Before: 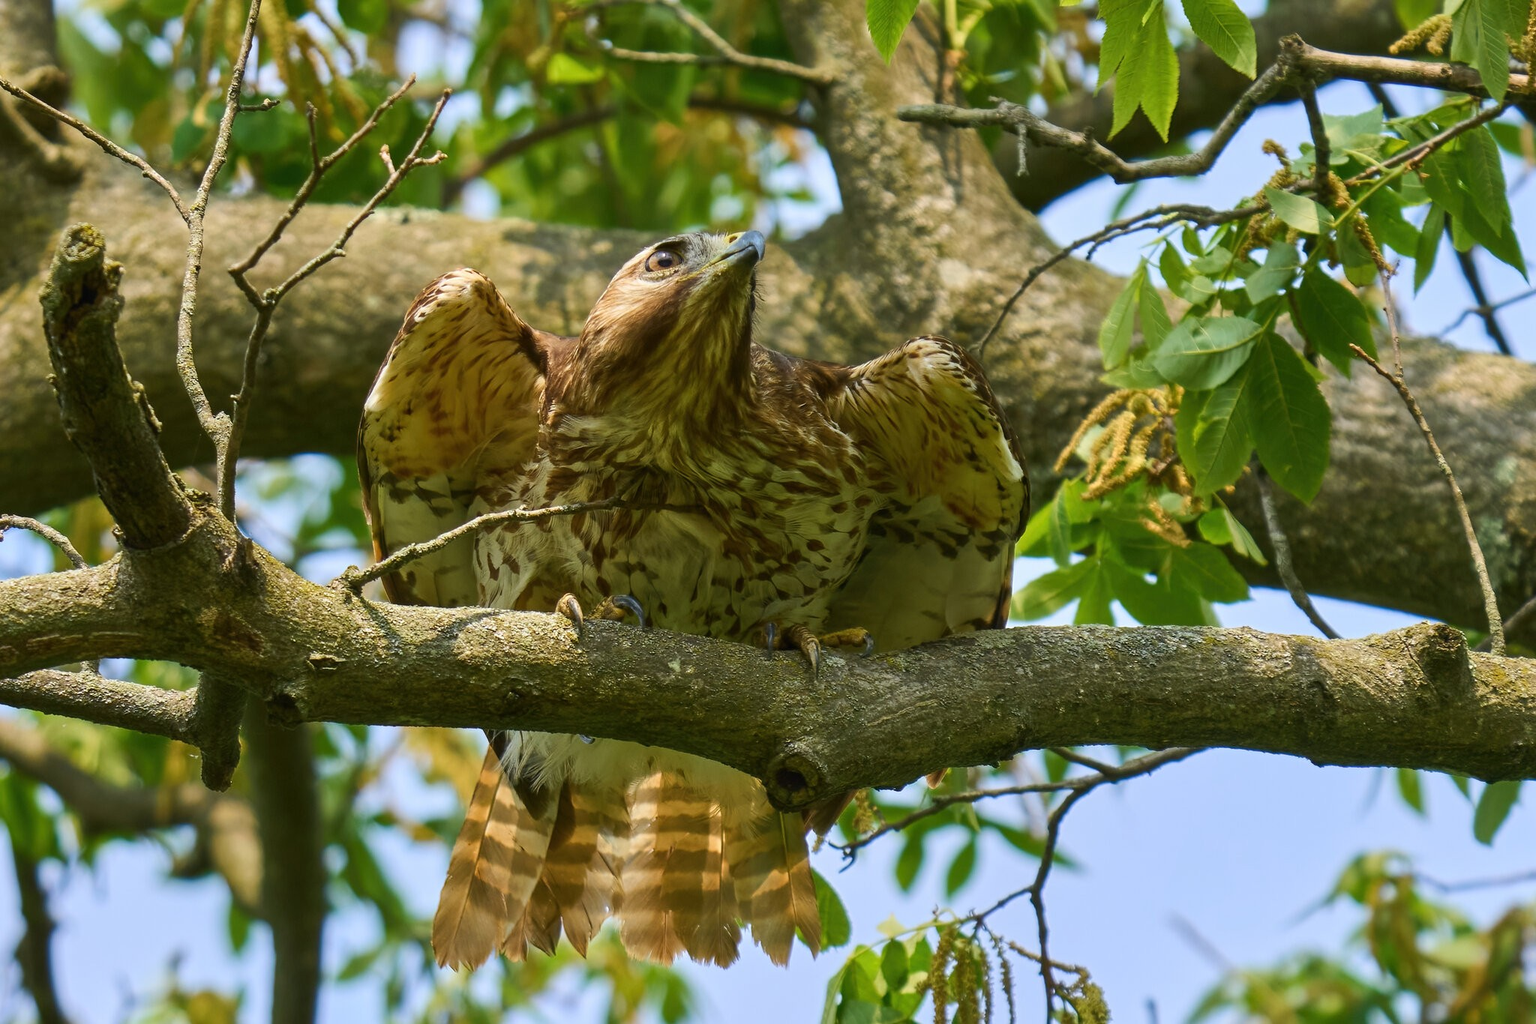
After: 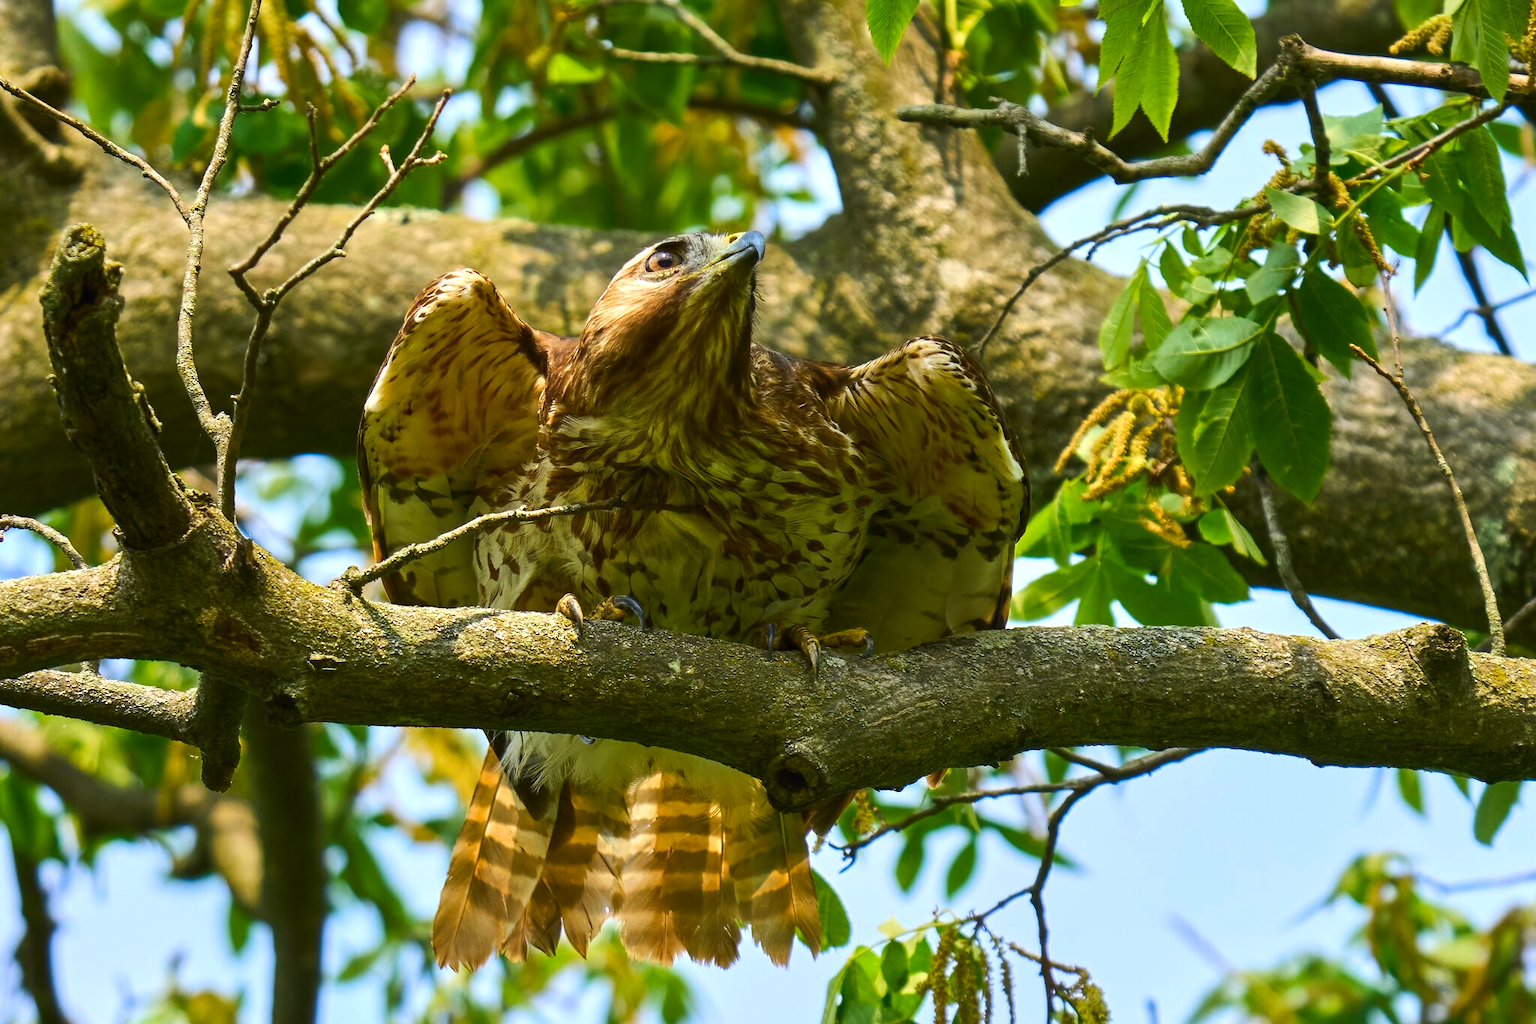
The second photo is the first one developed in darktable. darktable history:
color correction: saturation 1.34
tone equalizer: -8 EV -0.417 EV, -7 EV -0.389 EV, -6 EV -0.333 EV, -5 EV -0.222 EV, -3 EV 0.222 EV, -2 EV 0.333 EV, -1 EV 0.389 EV, +0 EV 0.417 EV, edges refinement/feathering 500, mask exposure compensation -1.57 EV, preserve details no
contrast brightness saturation: contrast 0.01, saturation -0.05
